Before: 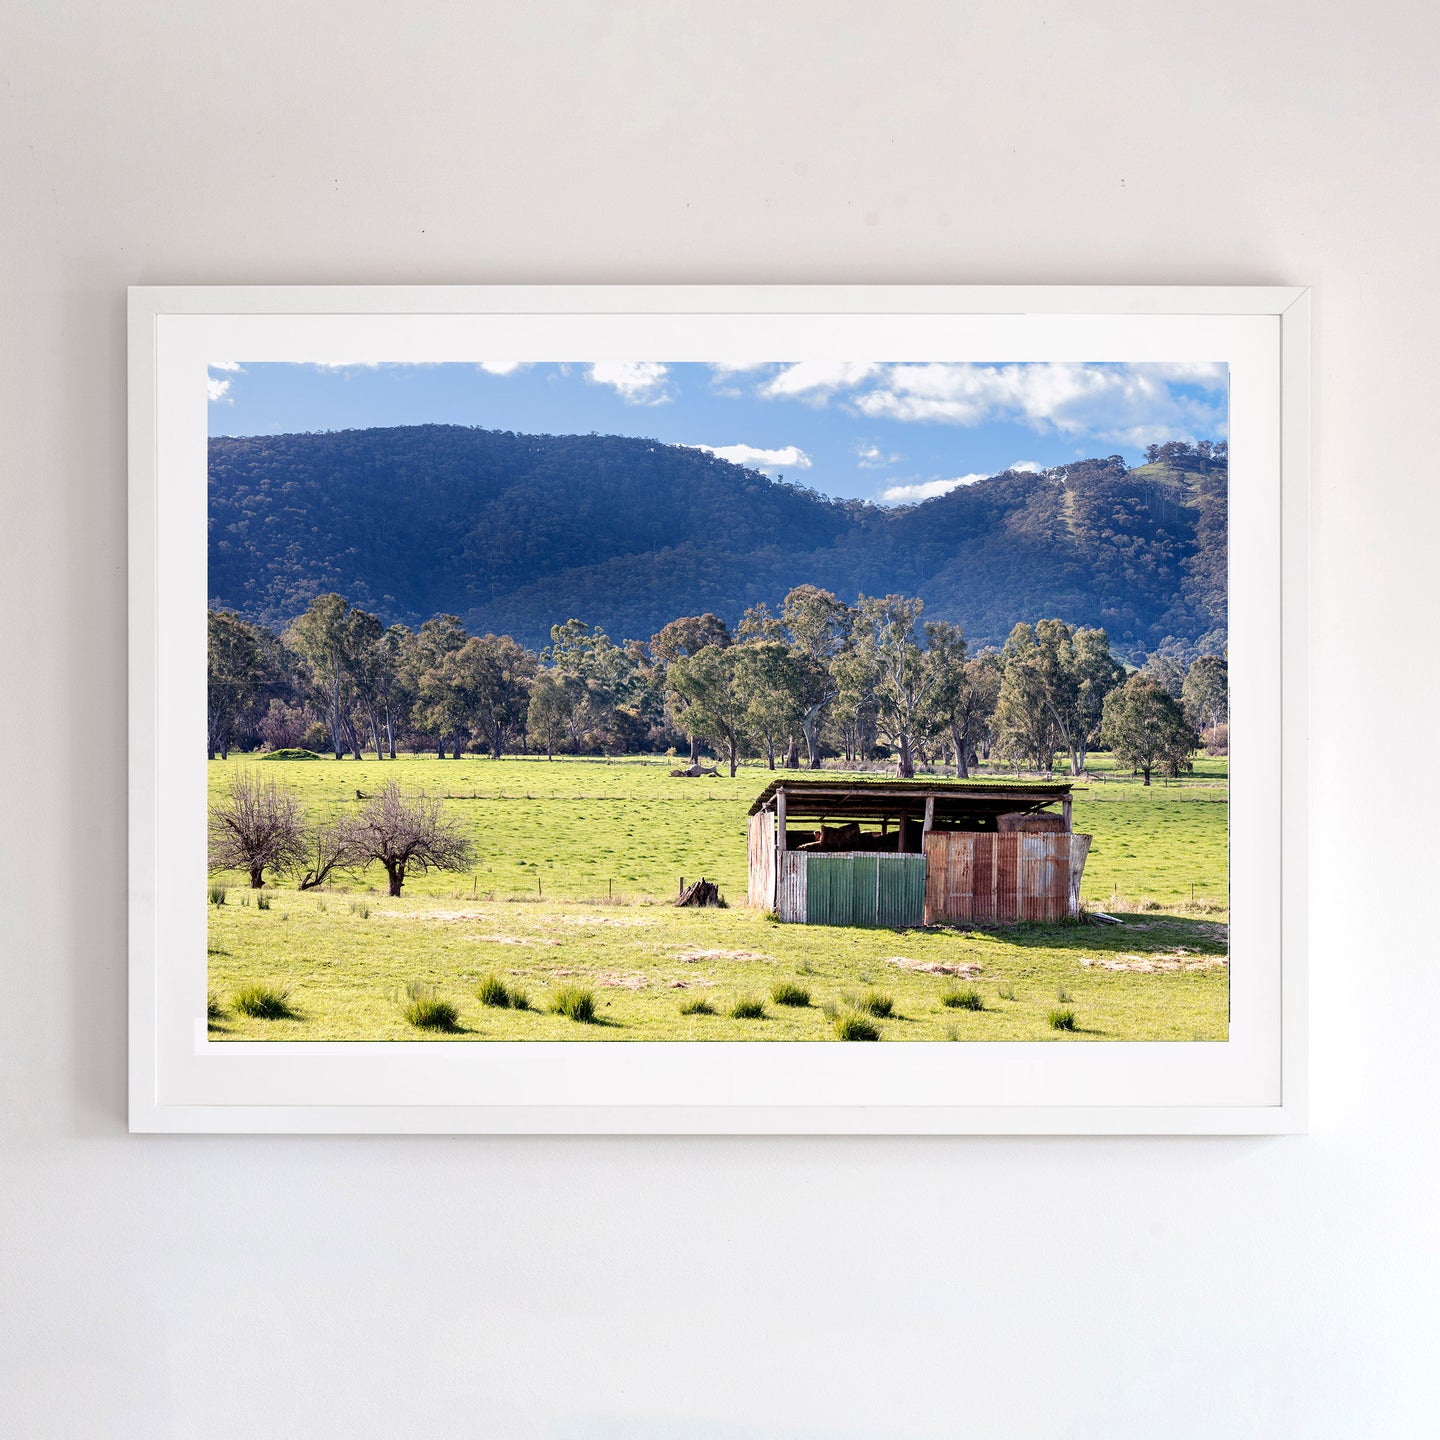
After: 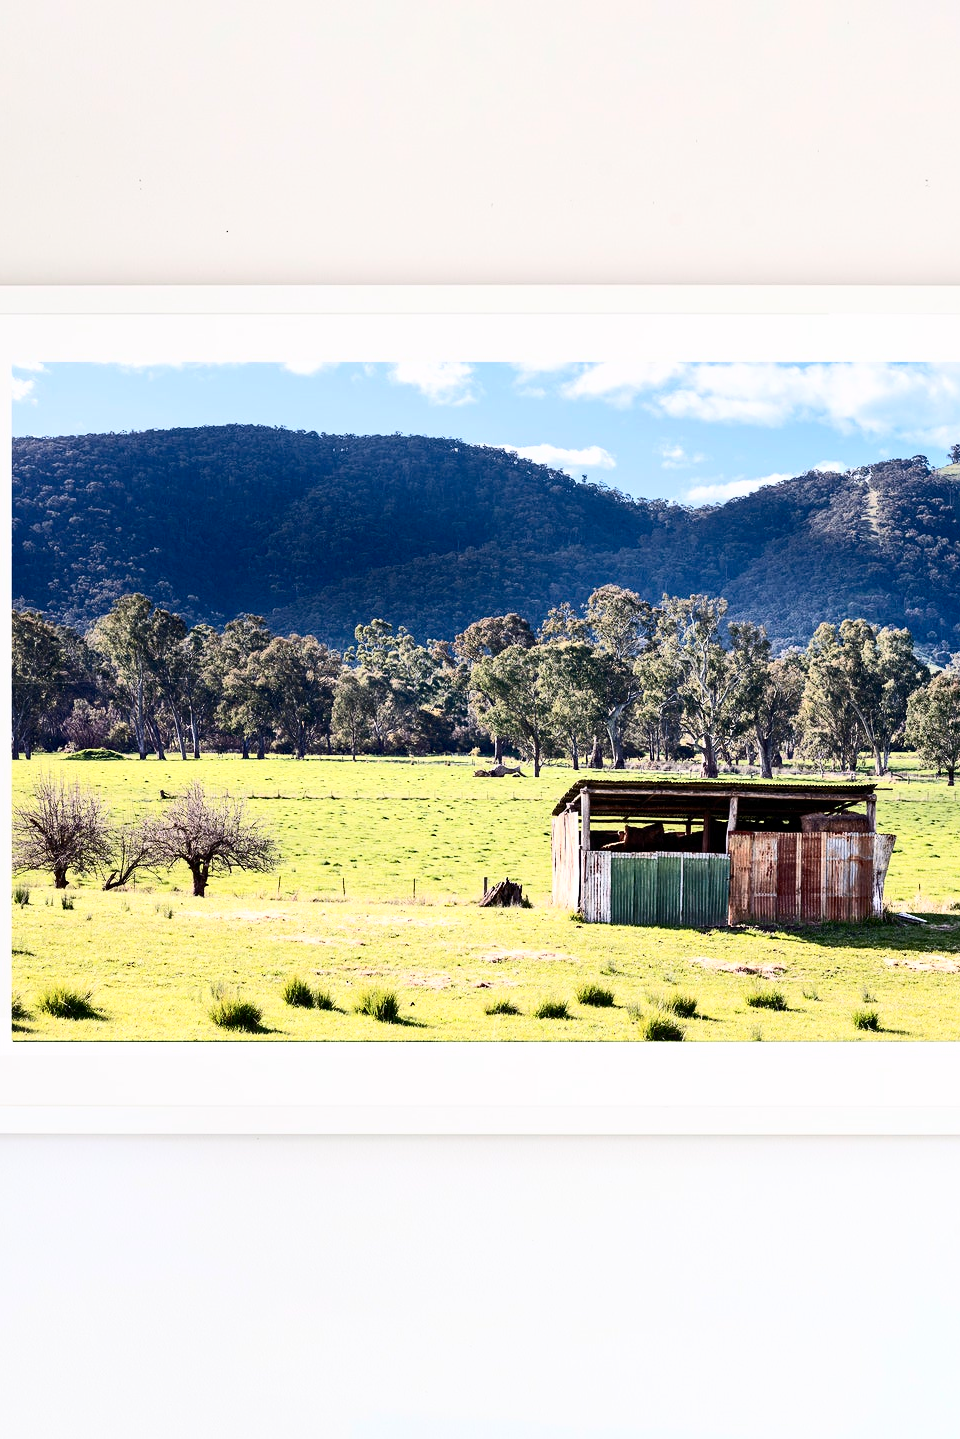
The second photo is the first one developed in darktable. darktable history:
haze removal: adaptive false
contrast brightness saturation: contrast 0.392, brightness 0.114
crop and rotate: left 13.64%, right 19.624%
